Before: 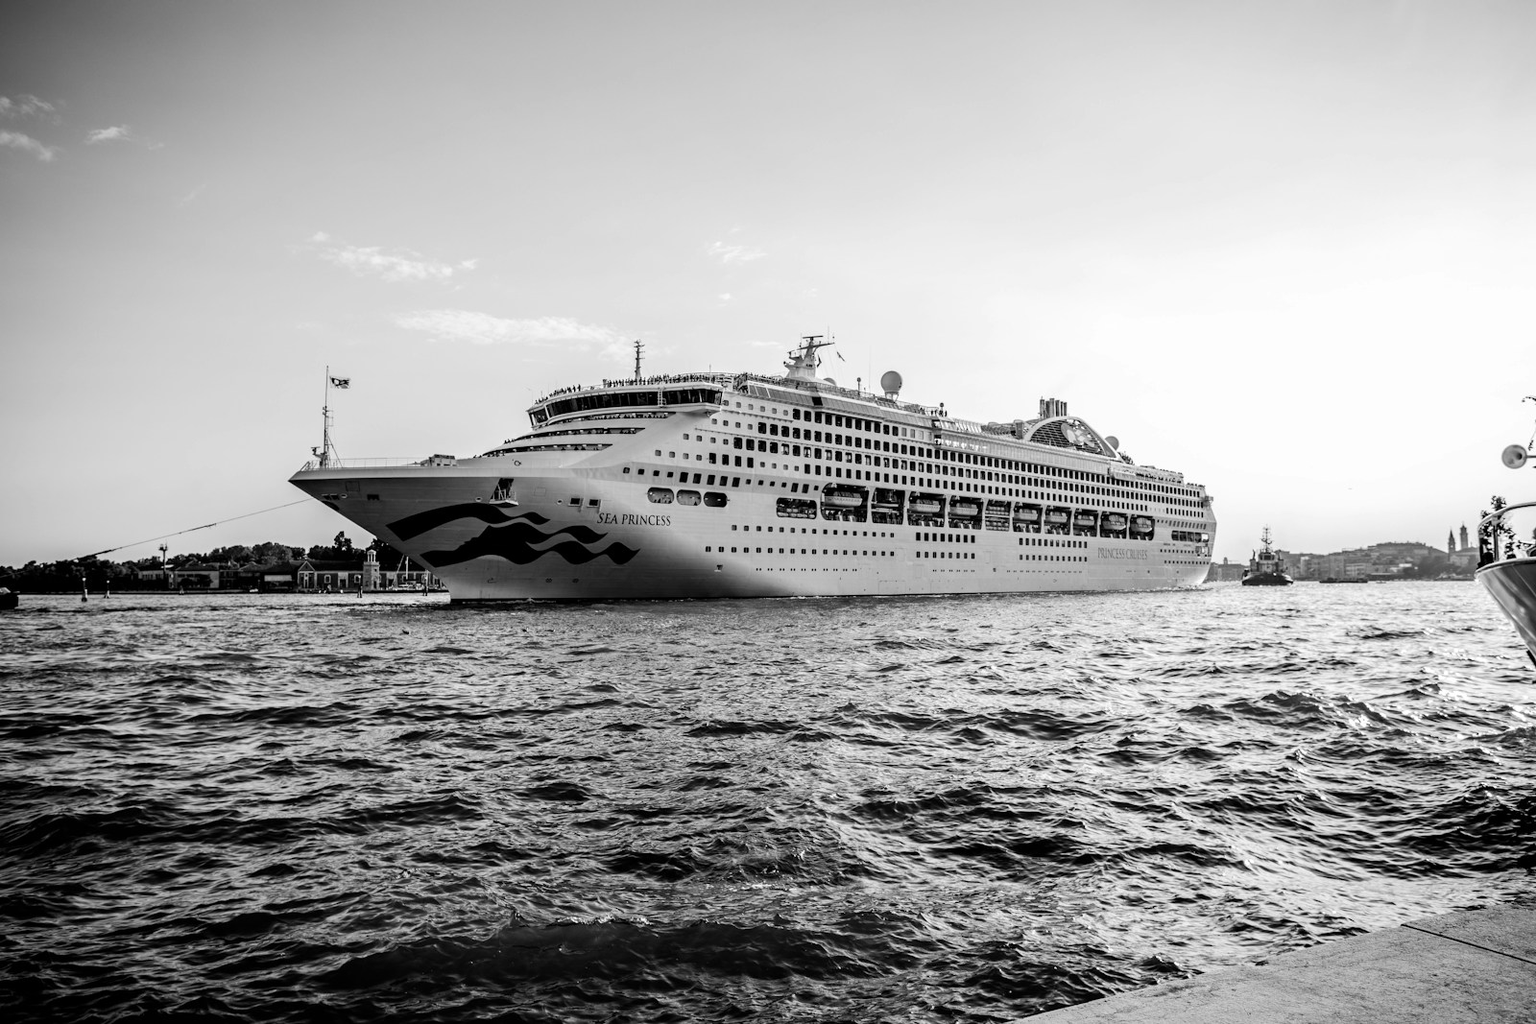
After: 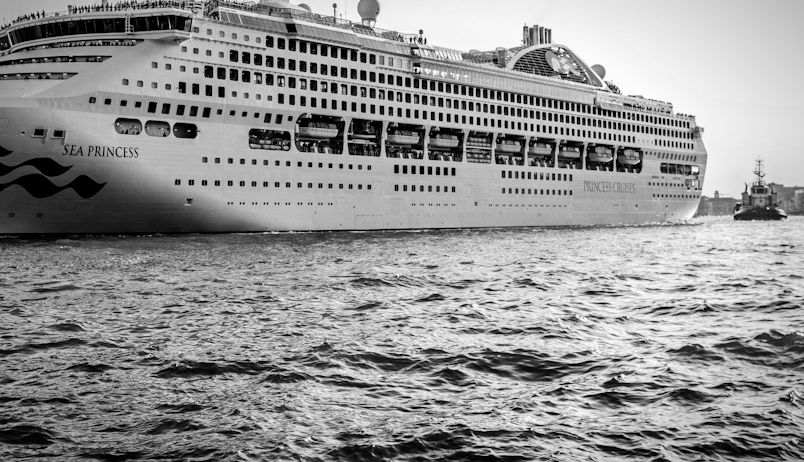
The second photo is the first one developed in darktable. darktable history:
vignetting: fall-off start 79.43%, saturation -0.649, width/height ratio 1.327, unbound false
color zones: curves: ch2 [(0, 0.5) (0.143, 0.5) (0.286, 0.416) (0.429, 0.5) (0.571, 0.5) (0.714, 0.5) (0.857, 0.5) (1, 0.5)]
color balance rgb: perceptual saturation grading › global saturation 10%, global vibrance 20%
crop: left 35.03%, top 36.625%, right 14.663%, bottom 20.057%
